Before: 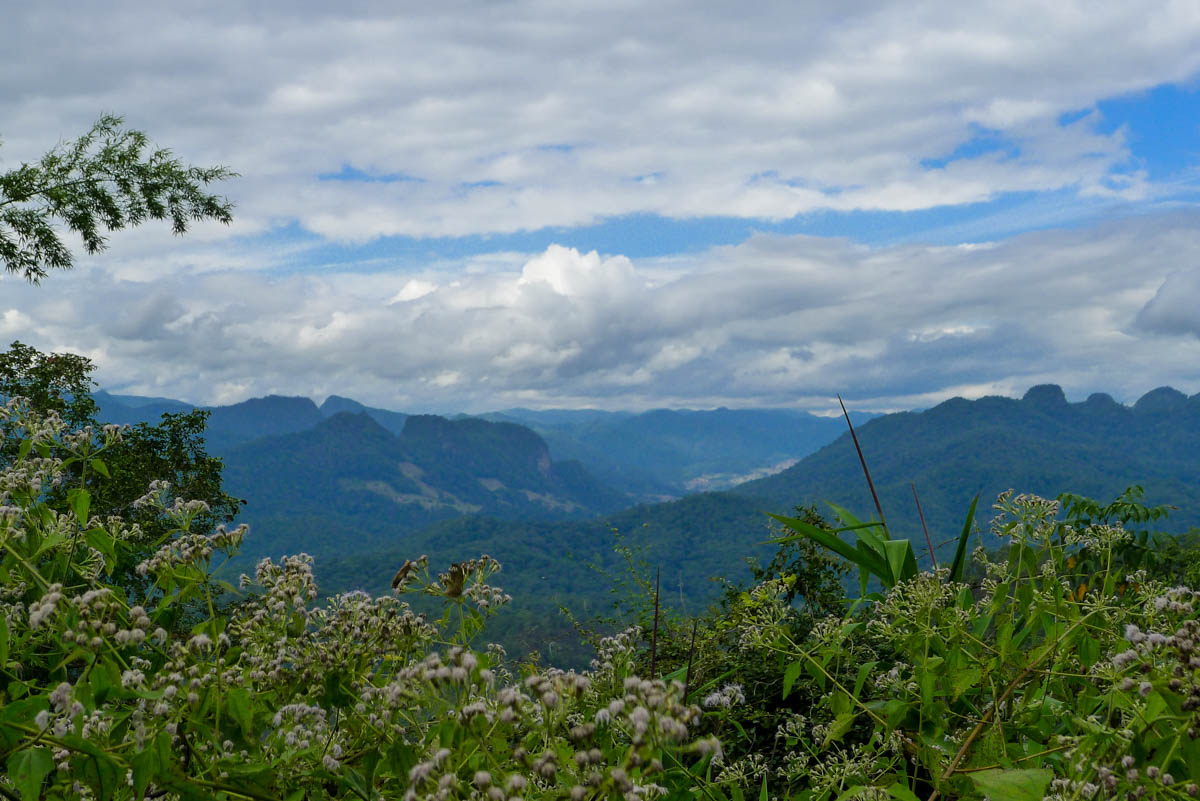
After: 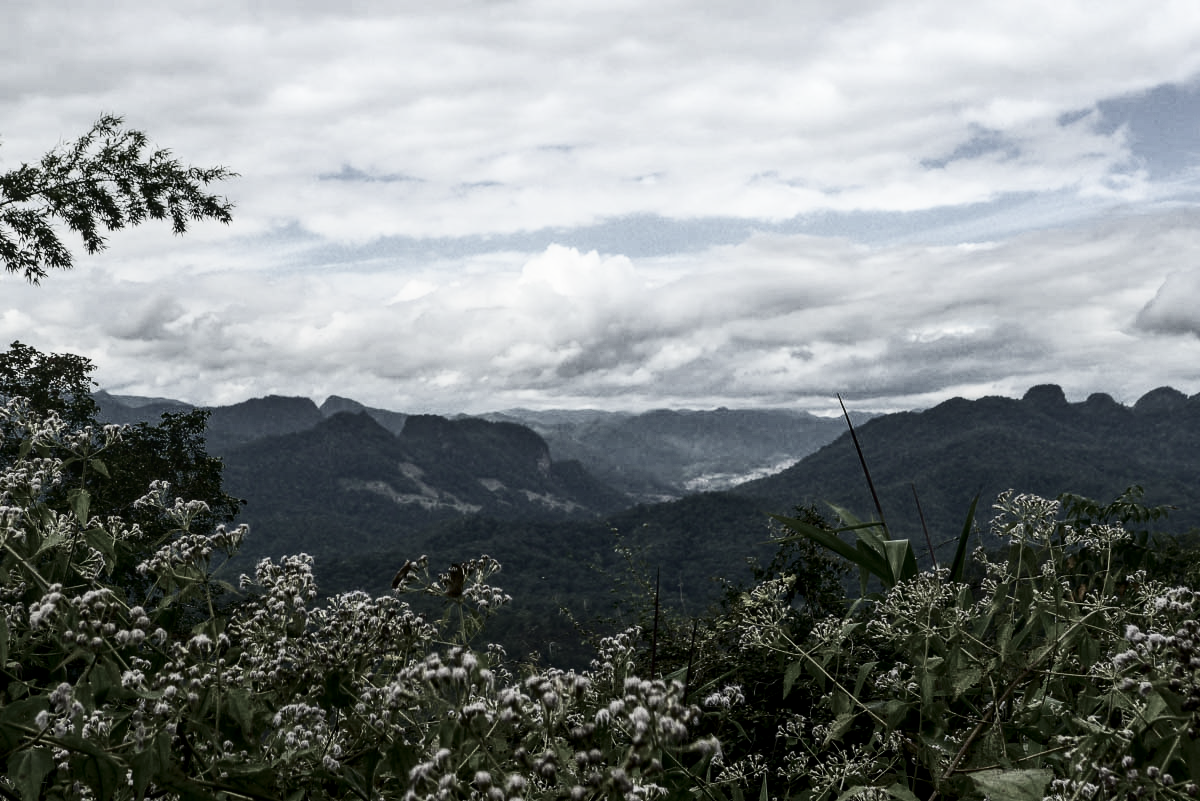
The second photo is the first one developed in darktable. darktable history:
local contrast: on, module defaults
color correction: saturation 0.3
contrast brightness saturation: contrast 0.5, saturation -0.1
